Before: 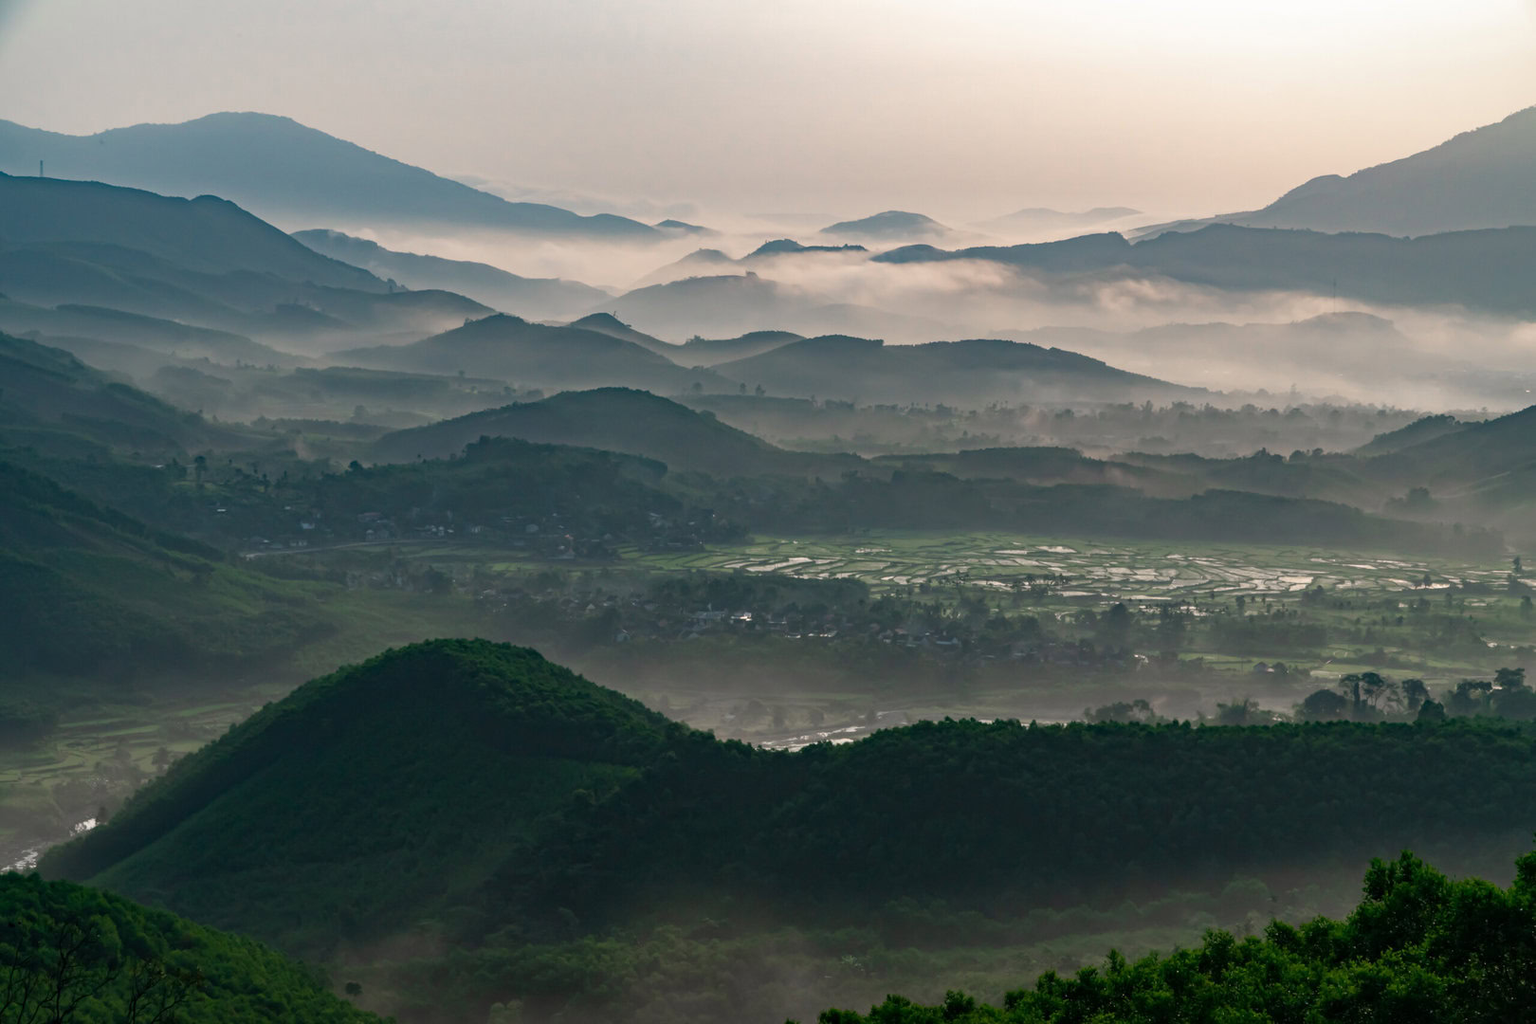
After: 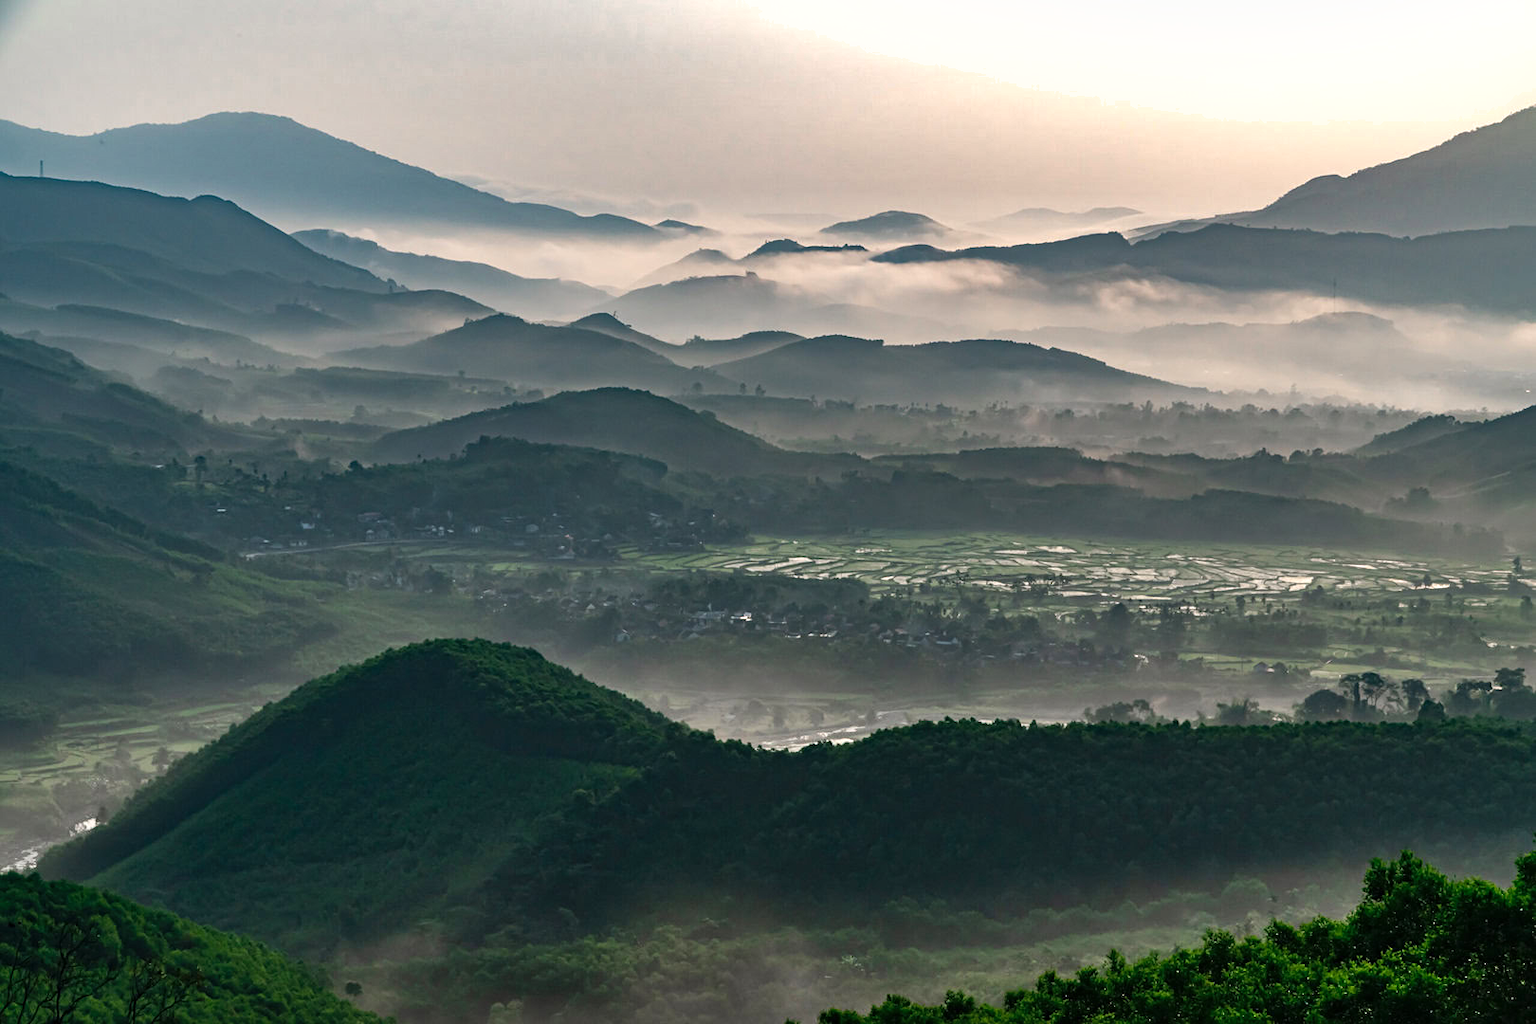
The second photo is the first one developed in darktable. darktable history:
sharpen: amount 0.2
tone equalizer: -8 EV -0.417 EV, -7 EV -0.389 EV, -6 EV -0.333 EV, -5 EV -0.222 EV, -3 EV 0.222 EV, -2 EV 0.333 EV, -1 EV 0.389 EV, +0 EV 0.417 EV, edges refinement/feathering 500, mask exposure compensation -1.57 EV, preserve details no
shadows and highlights: soften with gaussian
